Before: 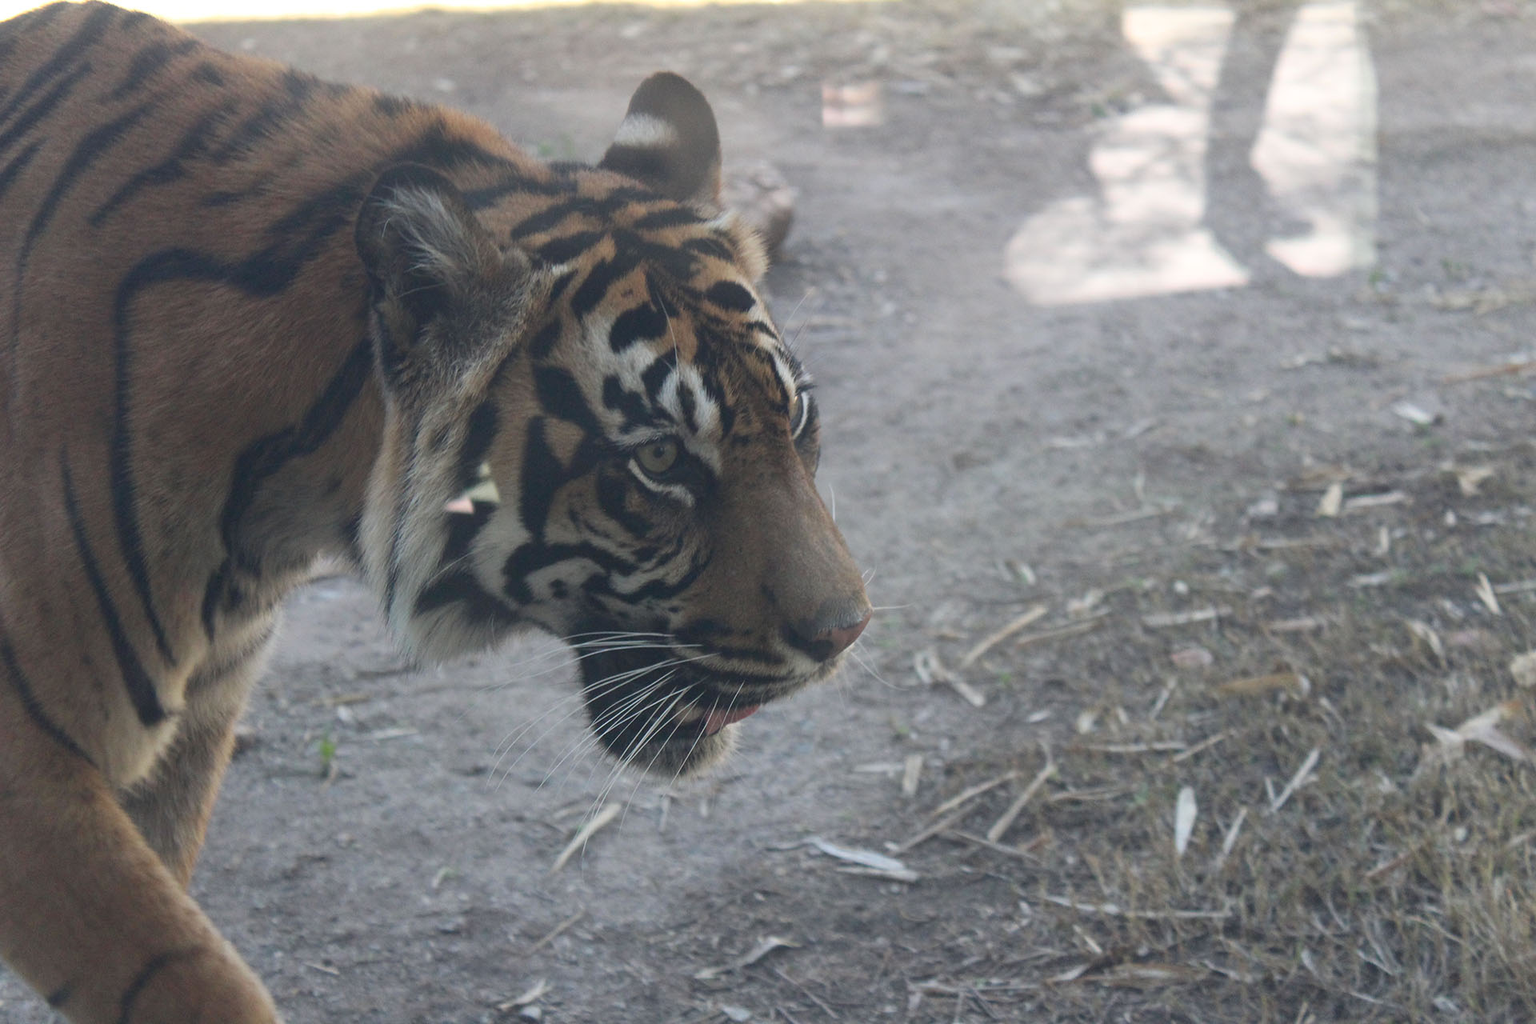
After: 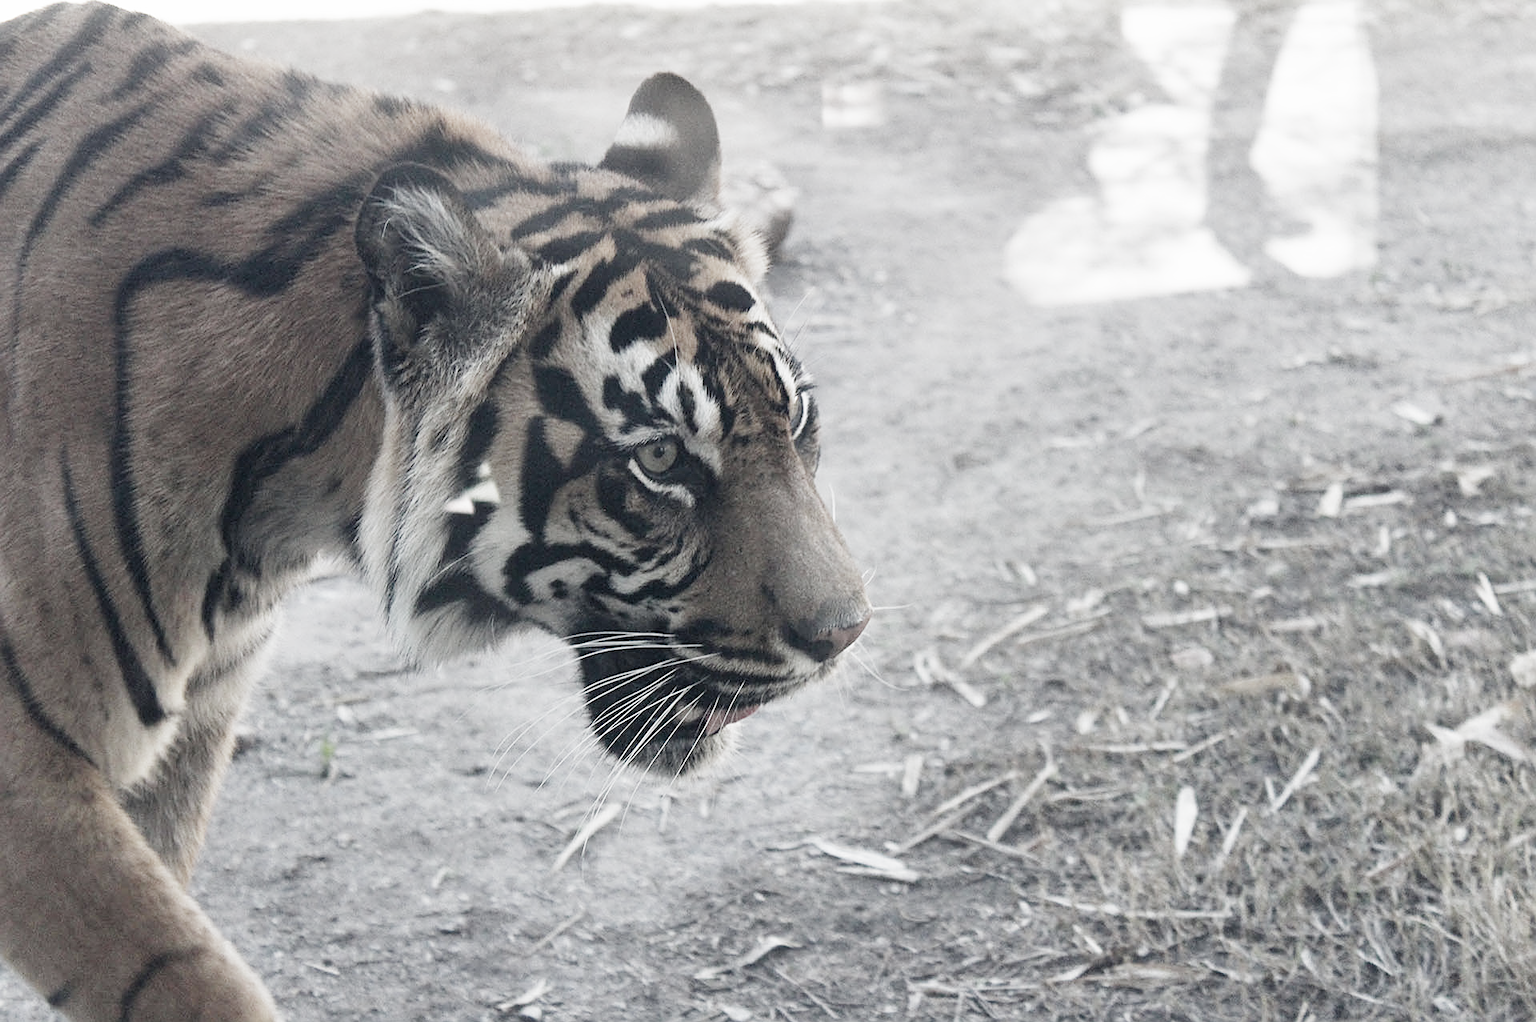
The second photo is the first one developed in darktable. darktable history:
shadows and highlights: shadows 47.91, highlights -42.24, soften with gaussian
crop: bottom 0.061%
exposure: black level correction 0.001, exposure 0.499 EV, compensate highlight preservation false
sharpen: on, module defaults
filmic rgb: black relative exposure -5.06 EV, white relative exposure 3.97 EV, hardness 2.88, contrast 1.394, highlights saturation mix -28.61%, add noise in highlights 0, preserve chrominance no, color science v4 (2020)
tone equalizer: -8 EV -0.788 EV, -7 EV -0.666 EV, -6 EV -0.616 EV, -5 EV -0.395 EV, -3 EV 0.389 EV, -2 EV 0.6 EV, -1 EV 0.695 EV, +0 EV 0.726 EV, smoothing diameter 24.91%, edges refinement/feathering 10.3, preserve details guided filter
